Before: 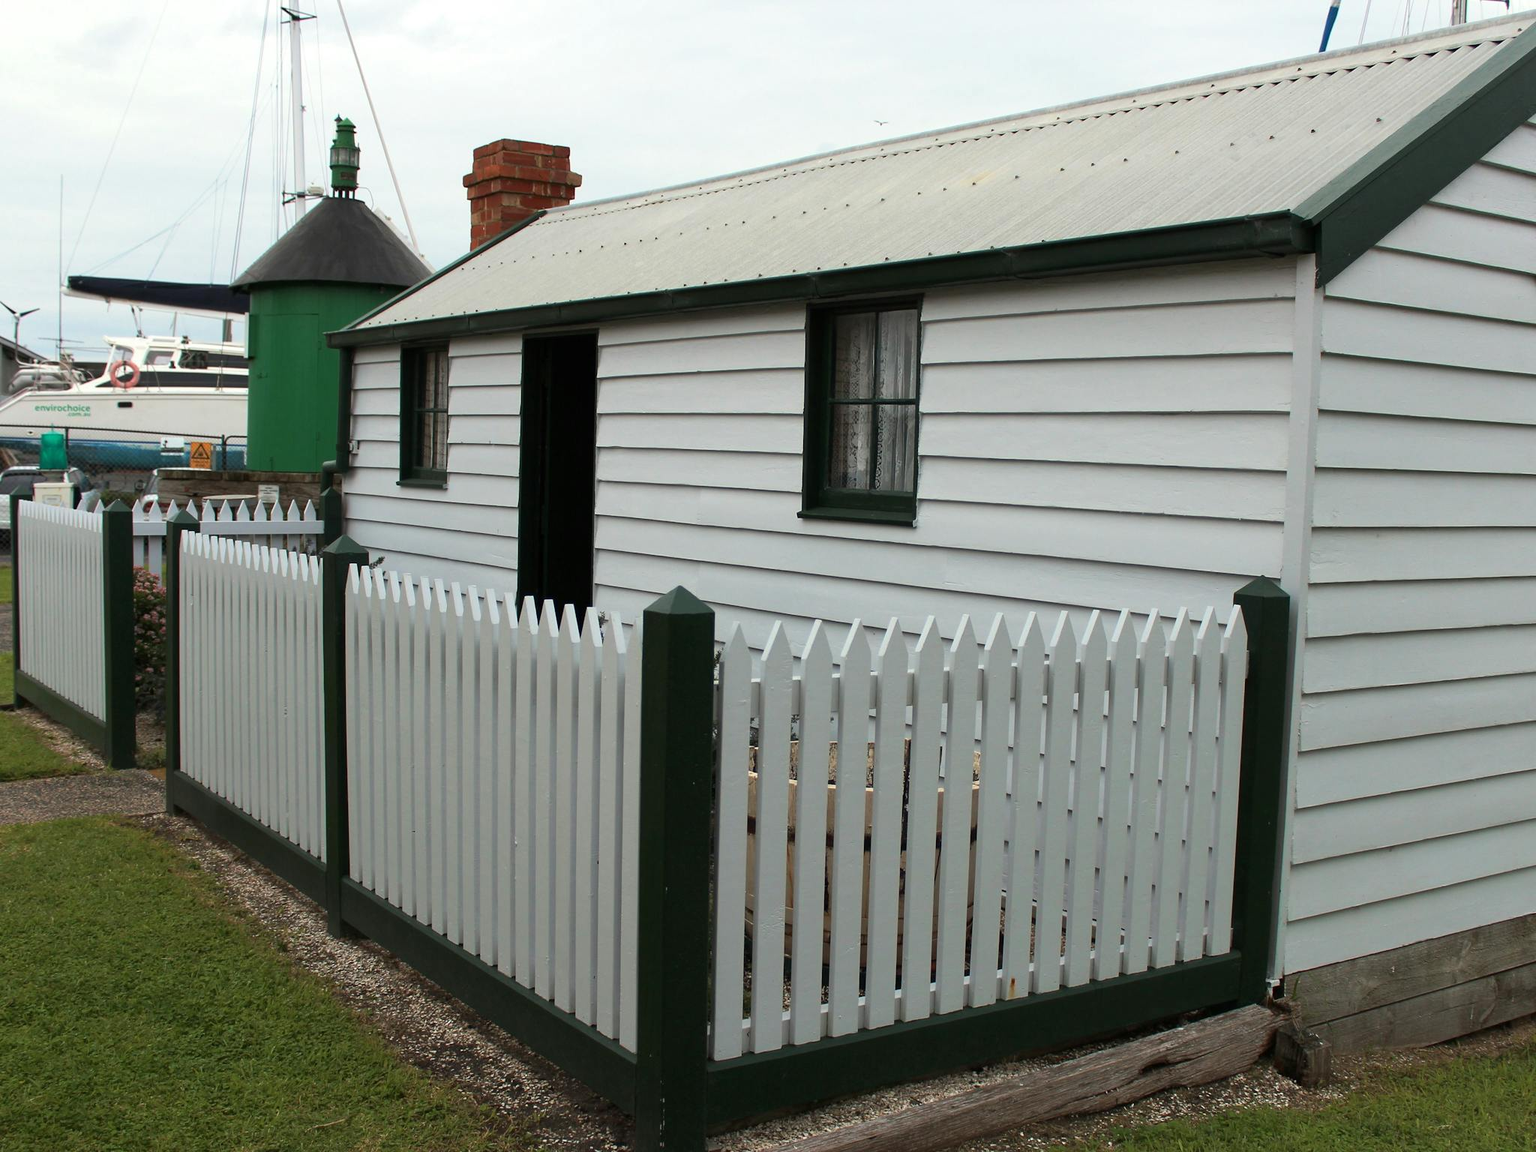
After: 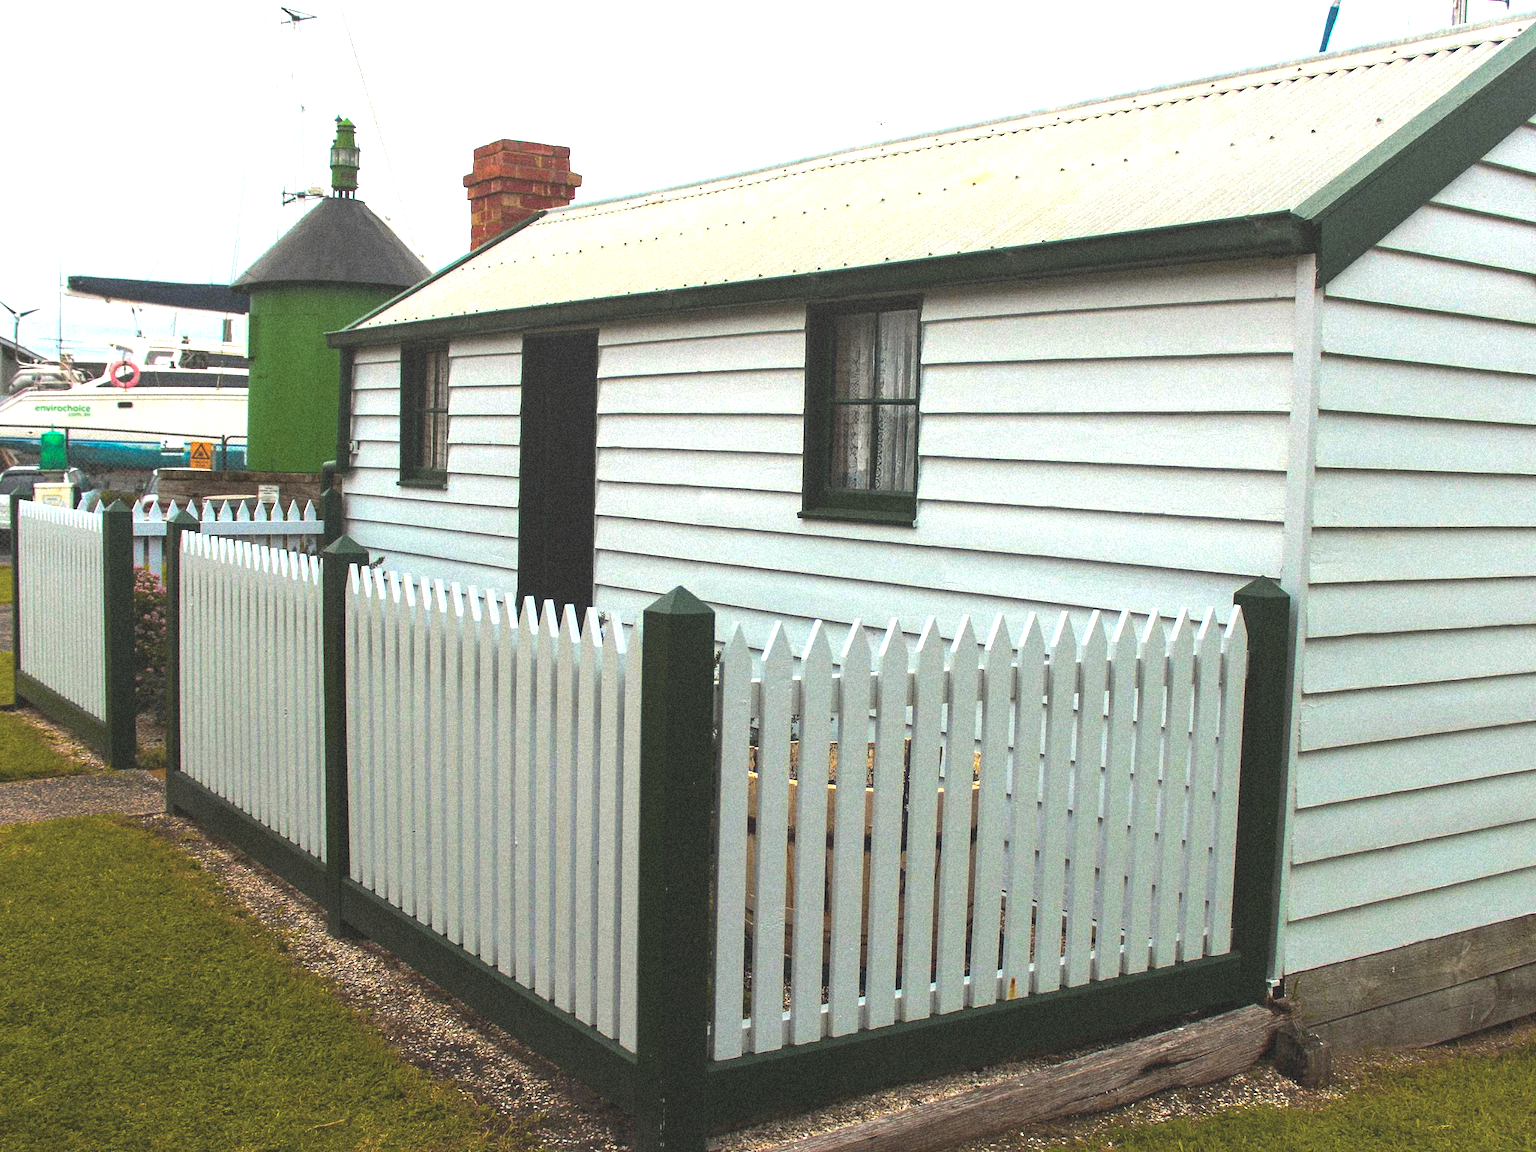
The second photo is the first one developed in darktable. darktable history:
local contrast: detail 110%
grain: coarseness 9.38 ISO, strength 34.99%, mid-tones bias 0%
contrast brightness saturation: contrast -0.26, saturation -0.43
color balance rgb: linear chroma grading › highlights 100%, linear chroma grading › global chroma 23.41%, perceptual saturation grading › global saturation 35.38%, hue shift -10.68°, perceptual brilliance grading › highlights 47.25%, perceptual brilliance grading › mid-tones 22.2%, perceptual brilliance grading › shadows -5.93%
